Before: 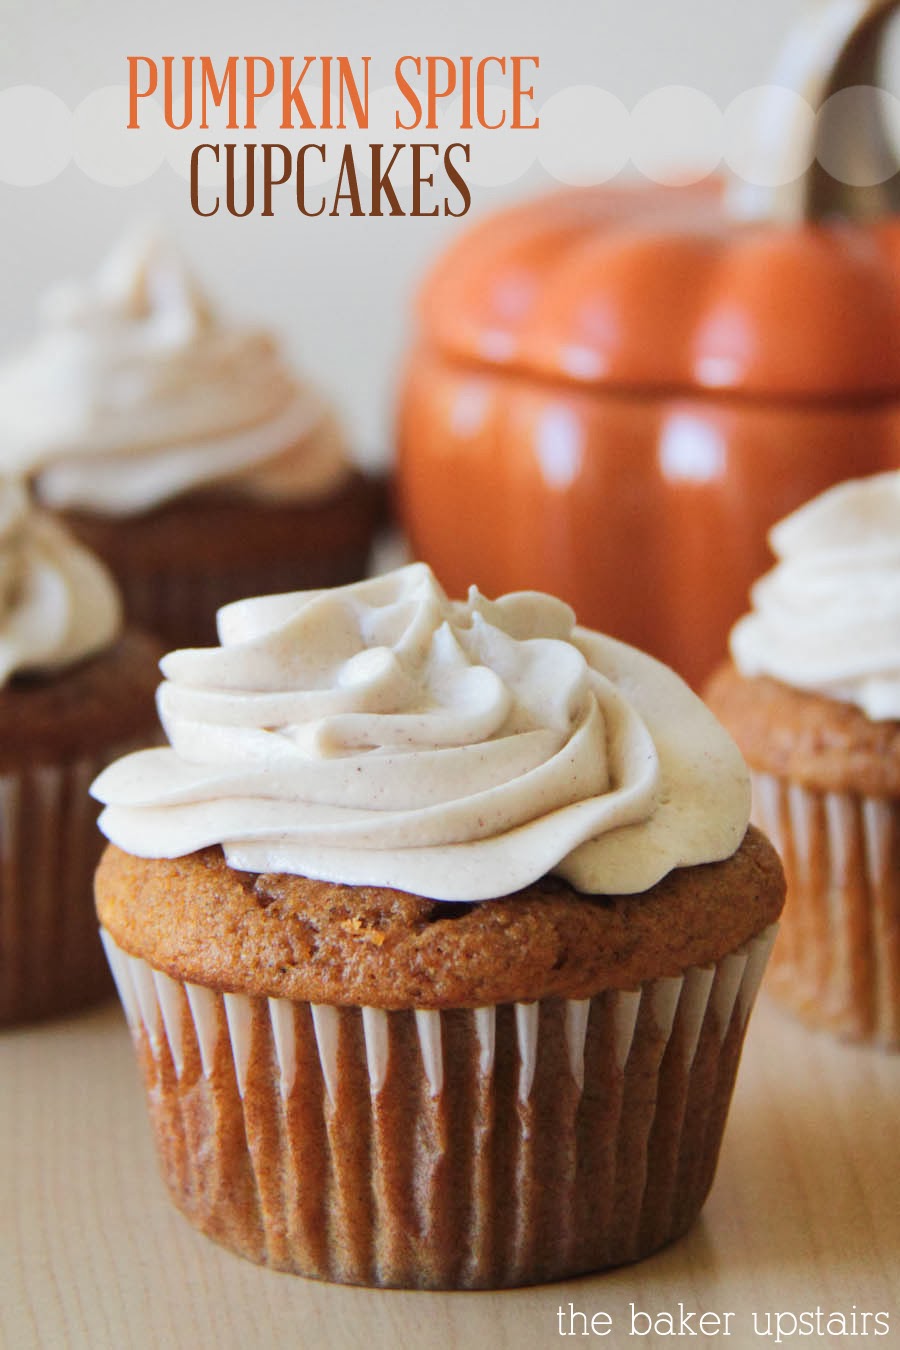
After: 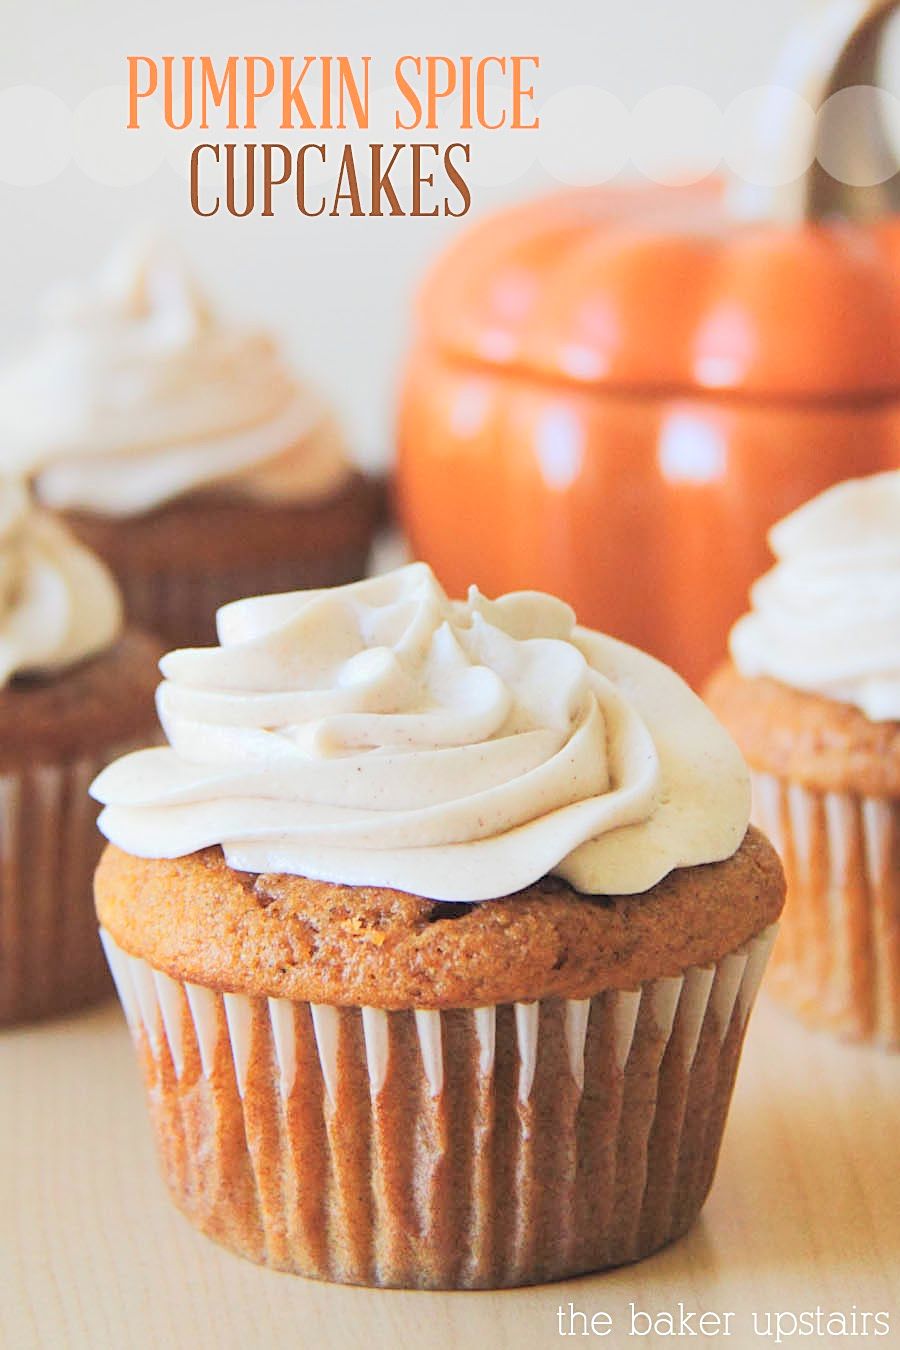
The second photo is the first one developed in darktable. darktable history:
base curve: curves: ch0 [(0, 0) (0.235, 0.266) (0.503, 0.496) (0.786, 0.72) (1, 1)], preserve colors none
contrast brightness saturation: contrast 0.098, brightness 0.318, saturation 0.144
sharpen: on, module defaults
